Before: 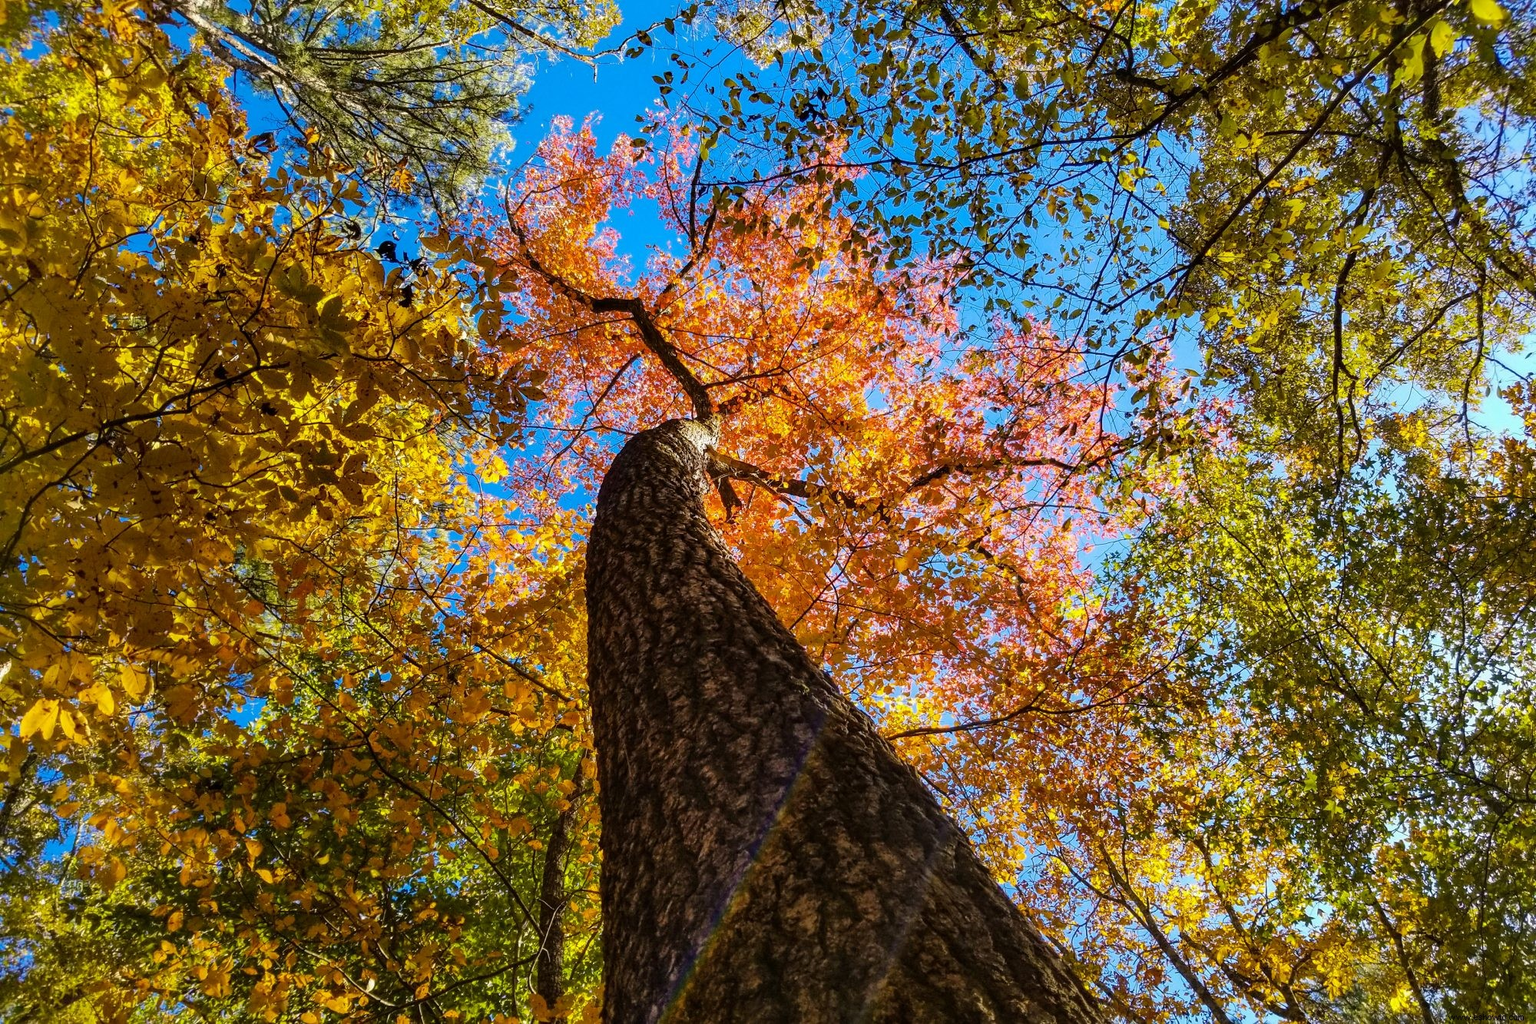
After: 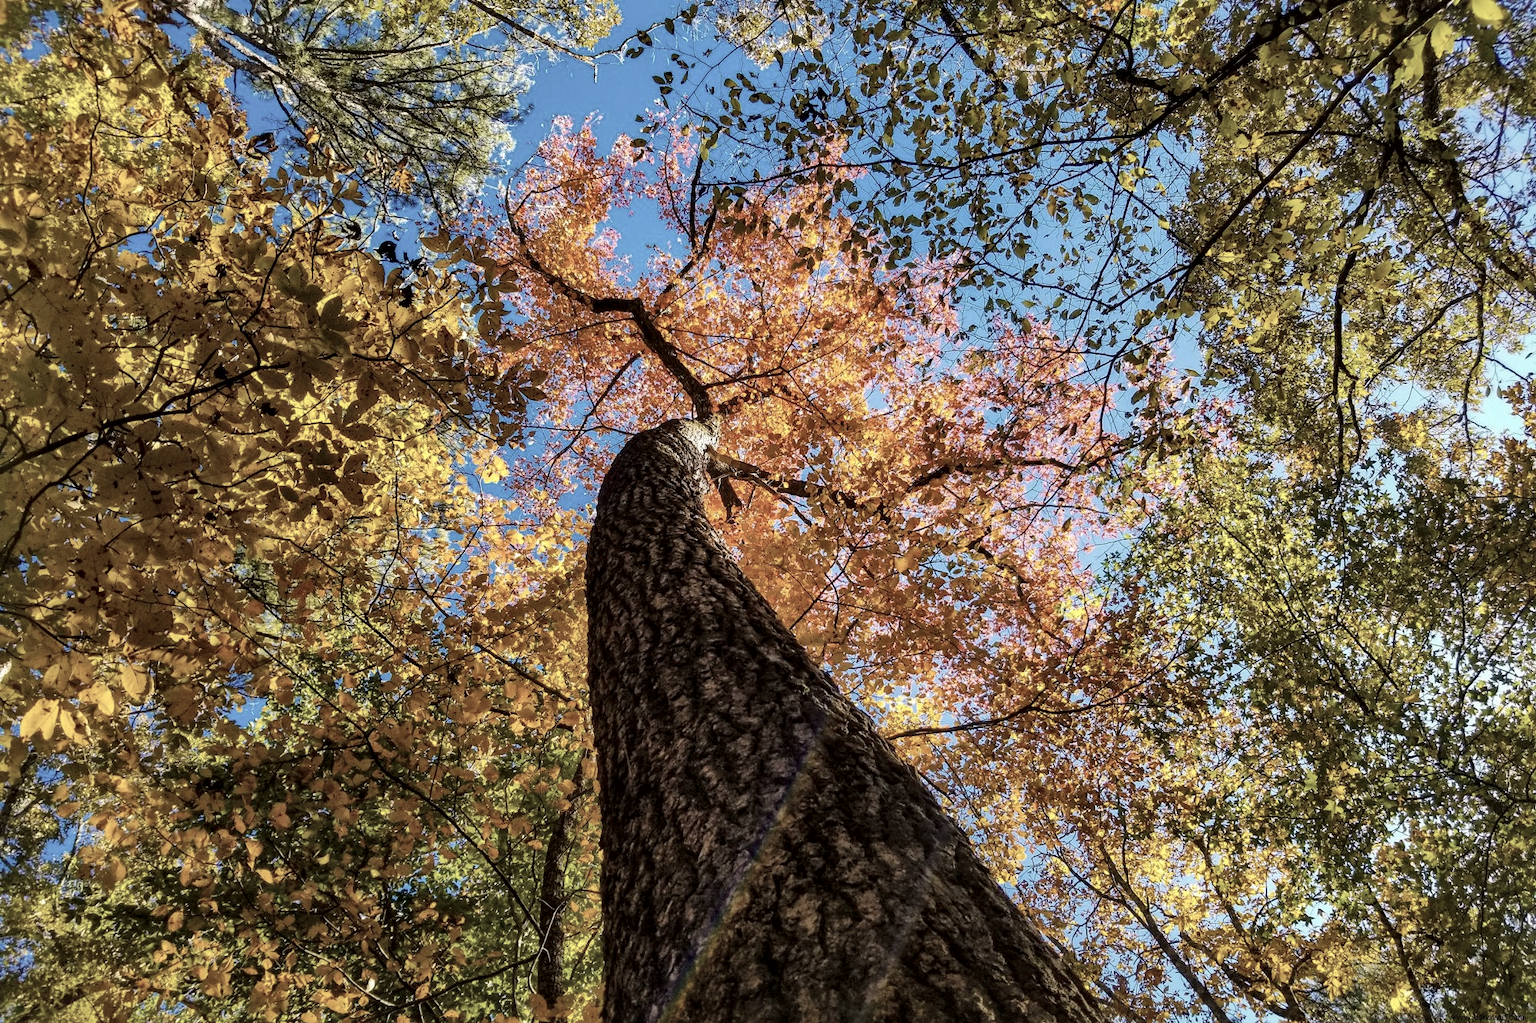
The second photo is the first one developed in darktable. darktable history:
color correction: highlights b* 0.067, saturation 0.508
contrast brightness saturation: contrast 0.035, saturation 0.164
local contrast: mode bilateral grid, contrast 20, coarseness 50, detail 149%, midtone range 0.2
